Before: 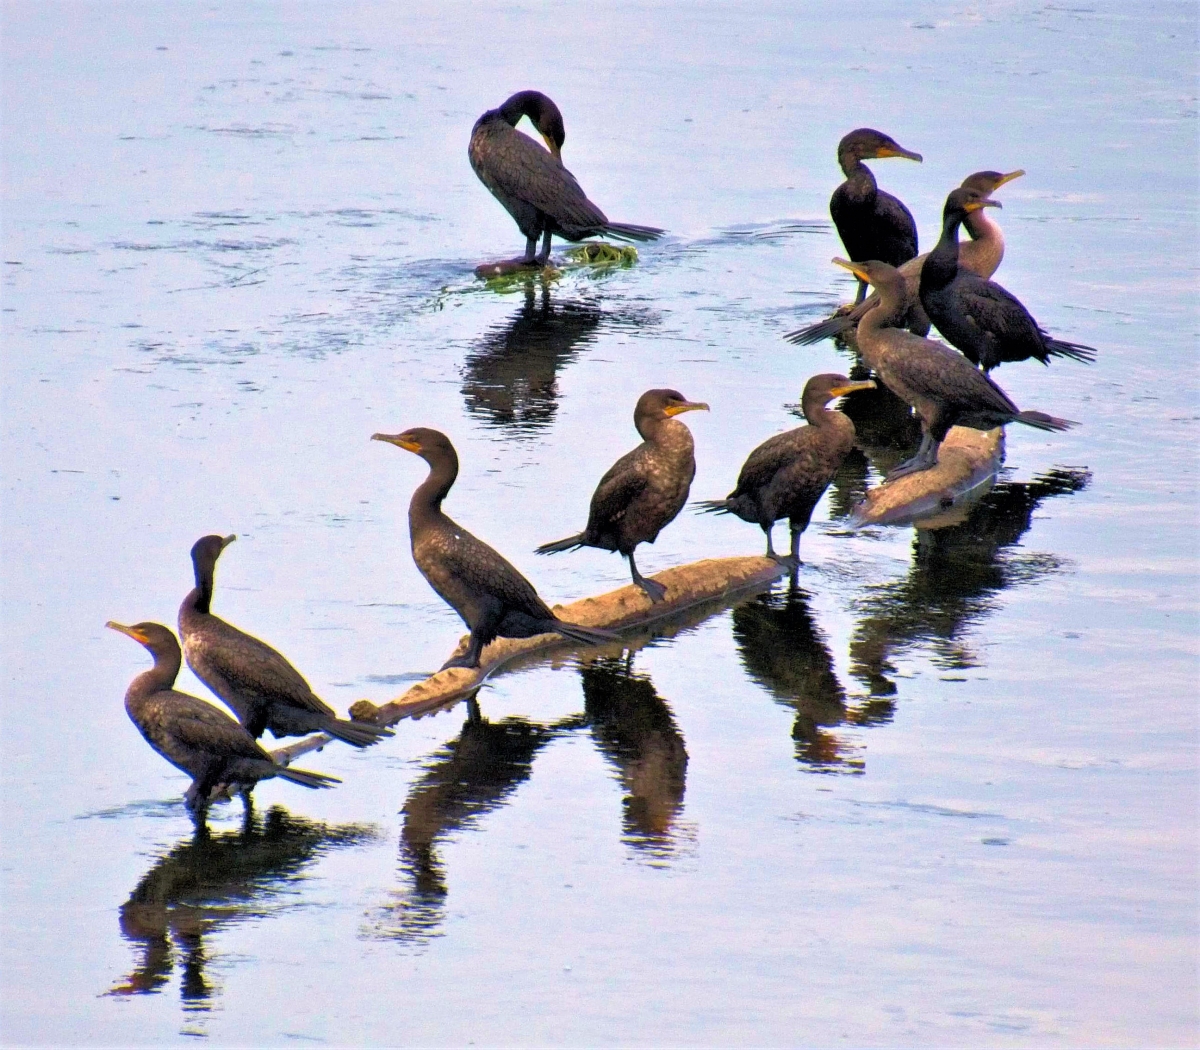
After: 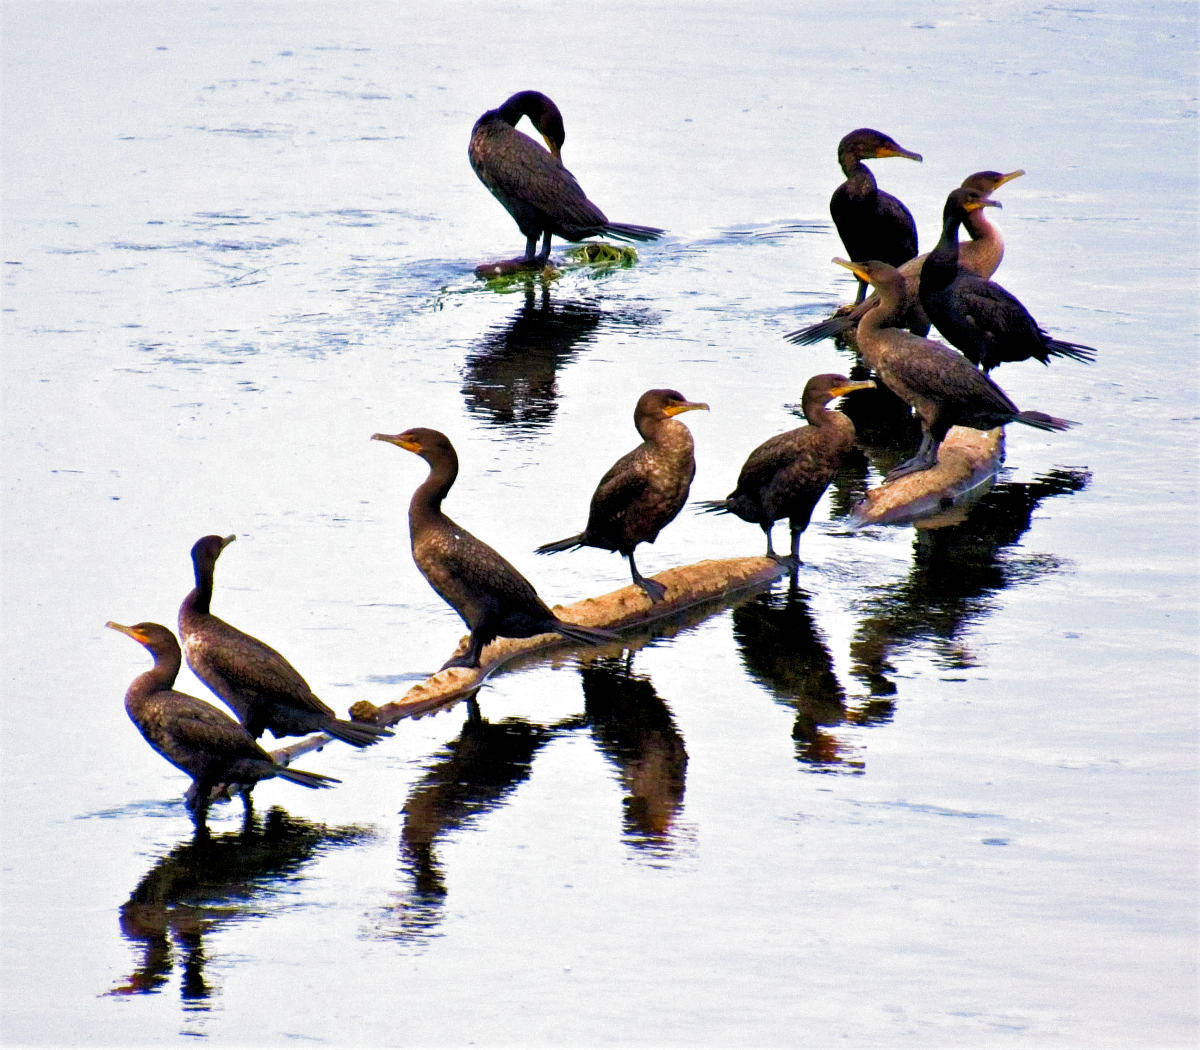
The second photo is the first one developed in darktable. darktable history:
filmic rgb: black relative exposure -8.2 EV, white relative exposure 2.2 EV, threshold 3 EV, hardness 7.11, latitude 75%, contrast 1.325, highlights saturation mix -2%, shadows ↔ highlights balance 30%, preserve chrominance no, color science v5 (2021), contrast in shadows safe, contrast in highlights safe, enable highlight reconstruction true
